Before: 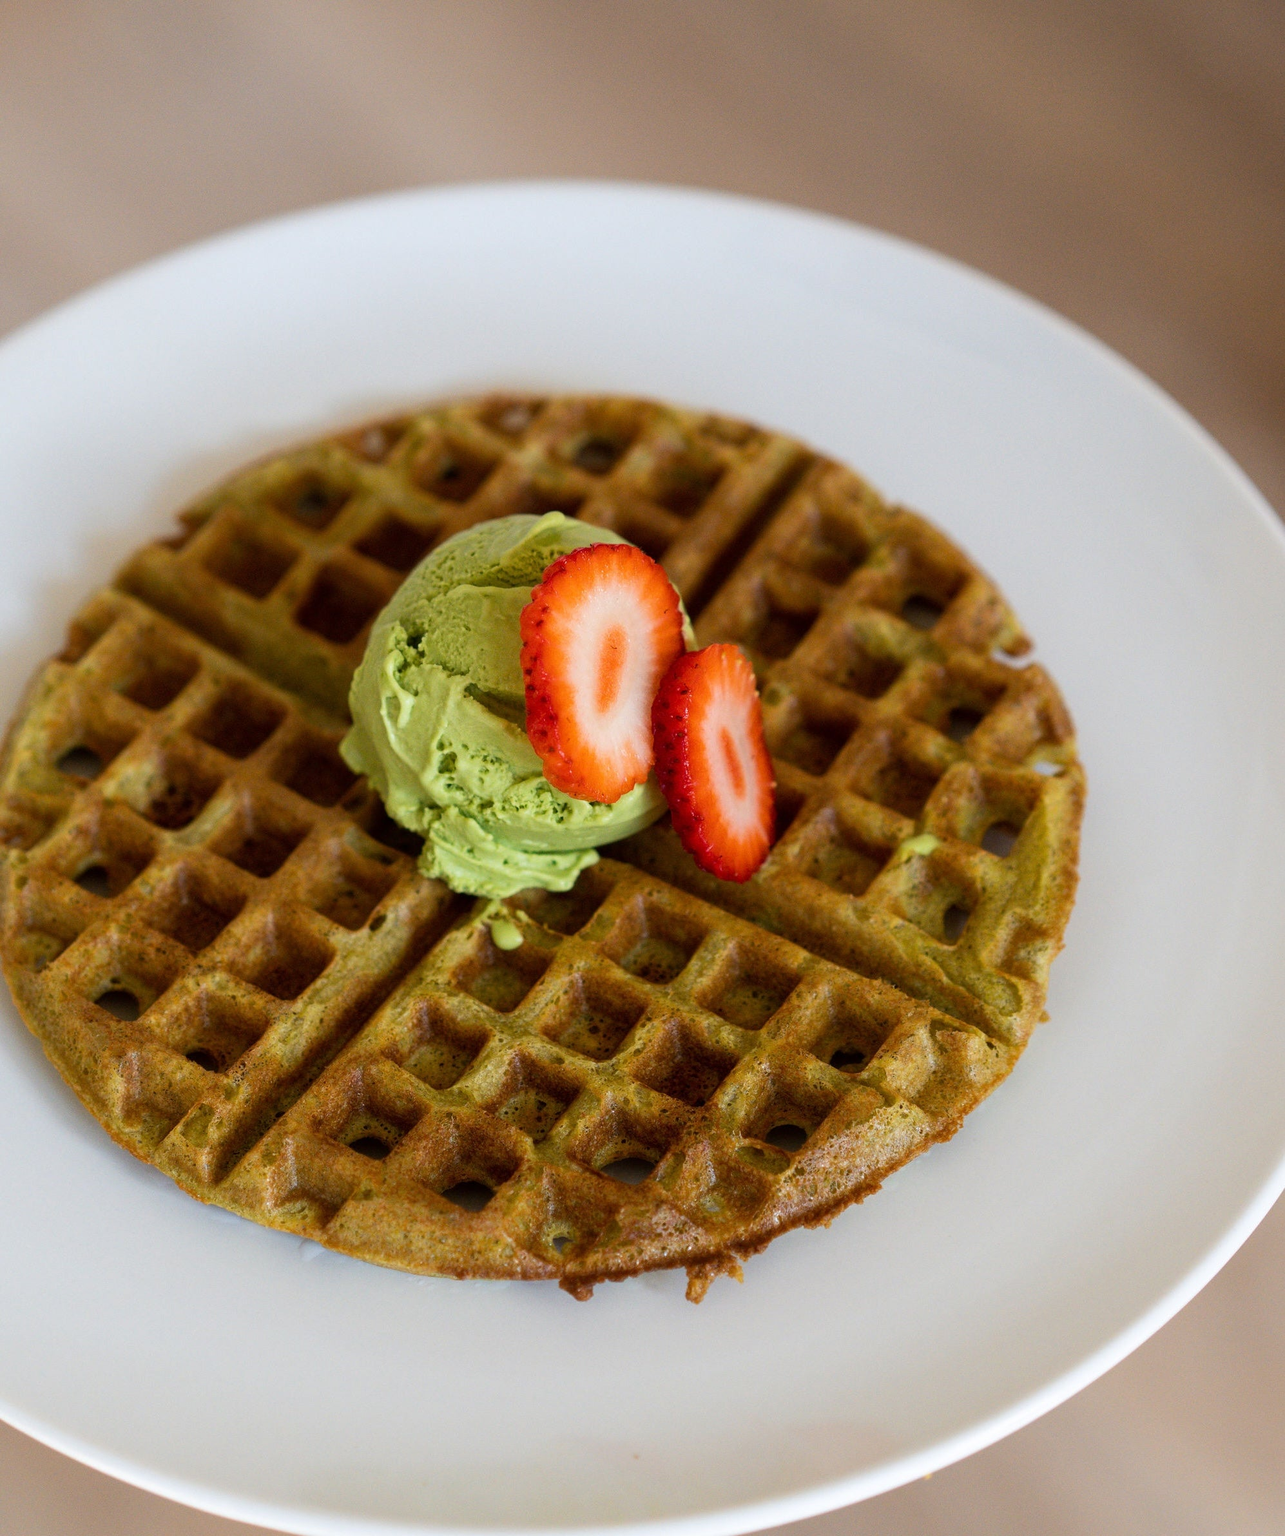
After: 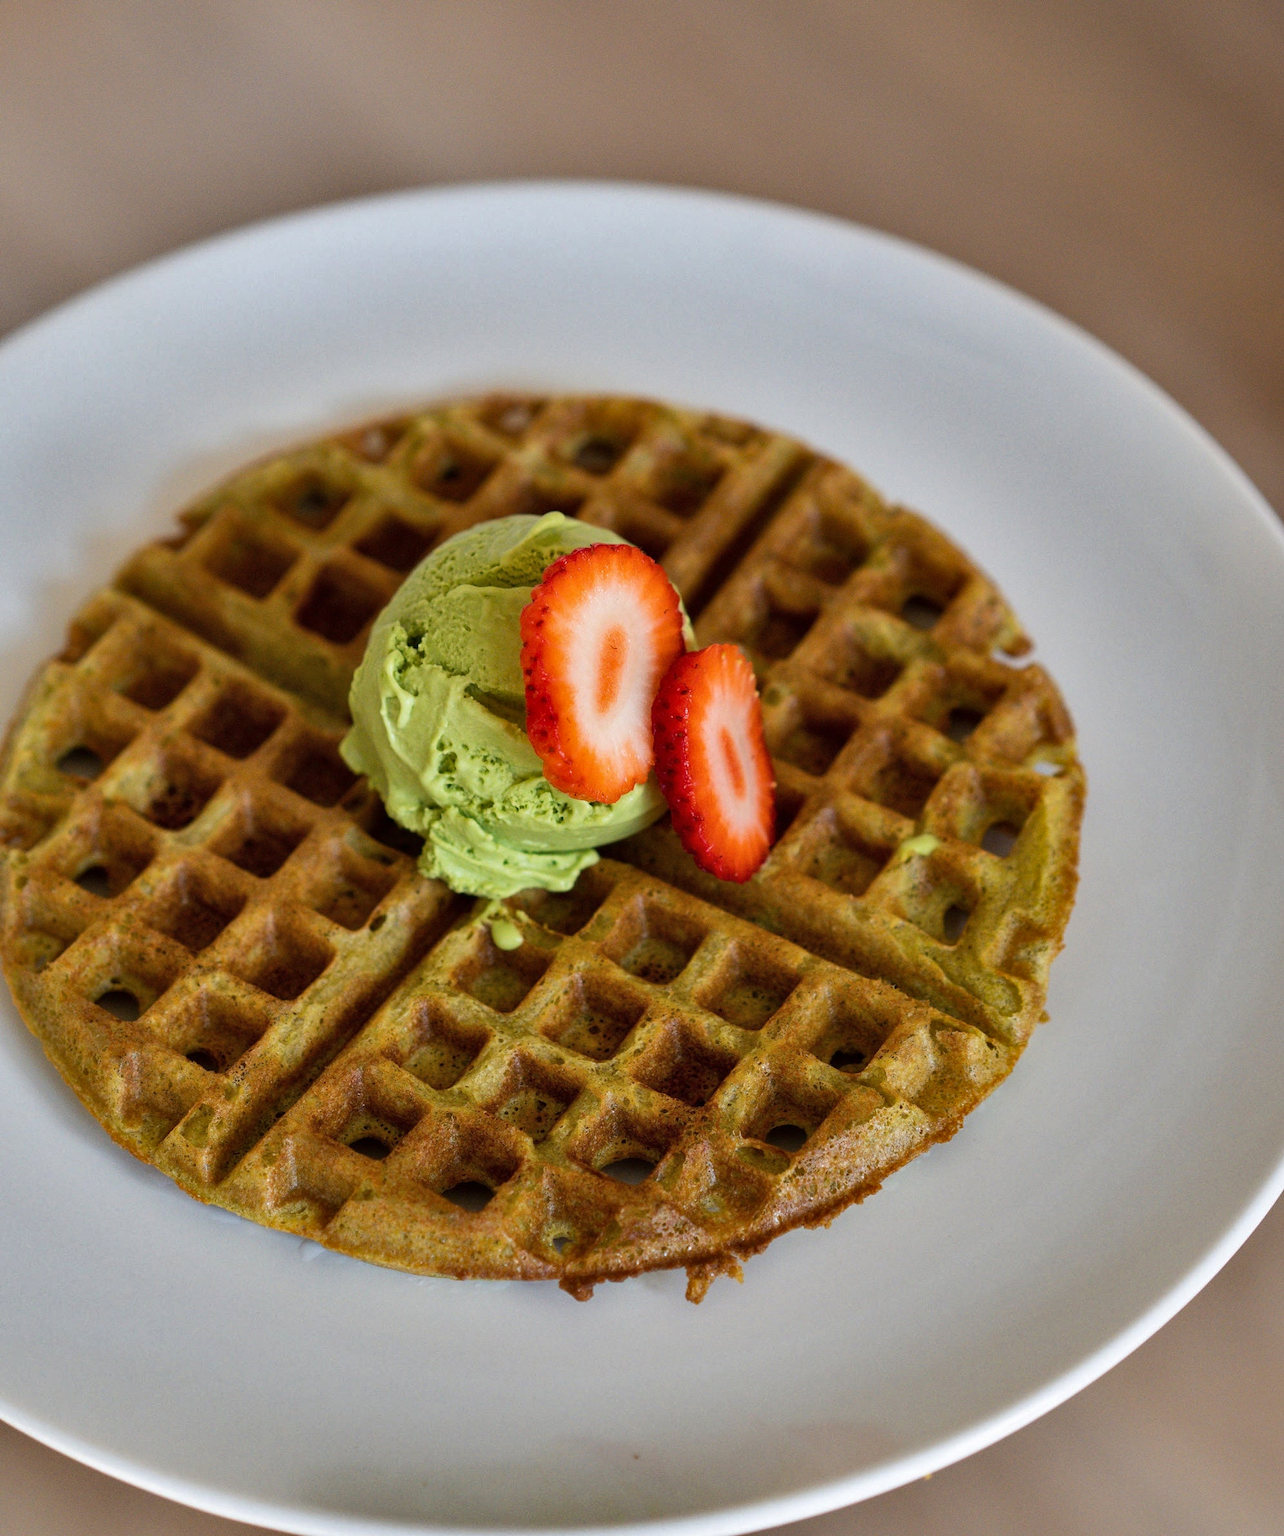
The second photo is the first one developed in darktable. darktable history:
white balance: emerald 1
shadows and highlights: white point adjustment 0.1, highlights -70, soften with gaussian
